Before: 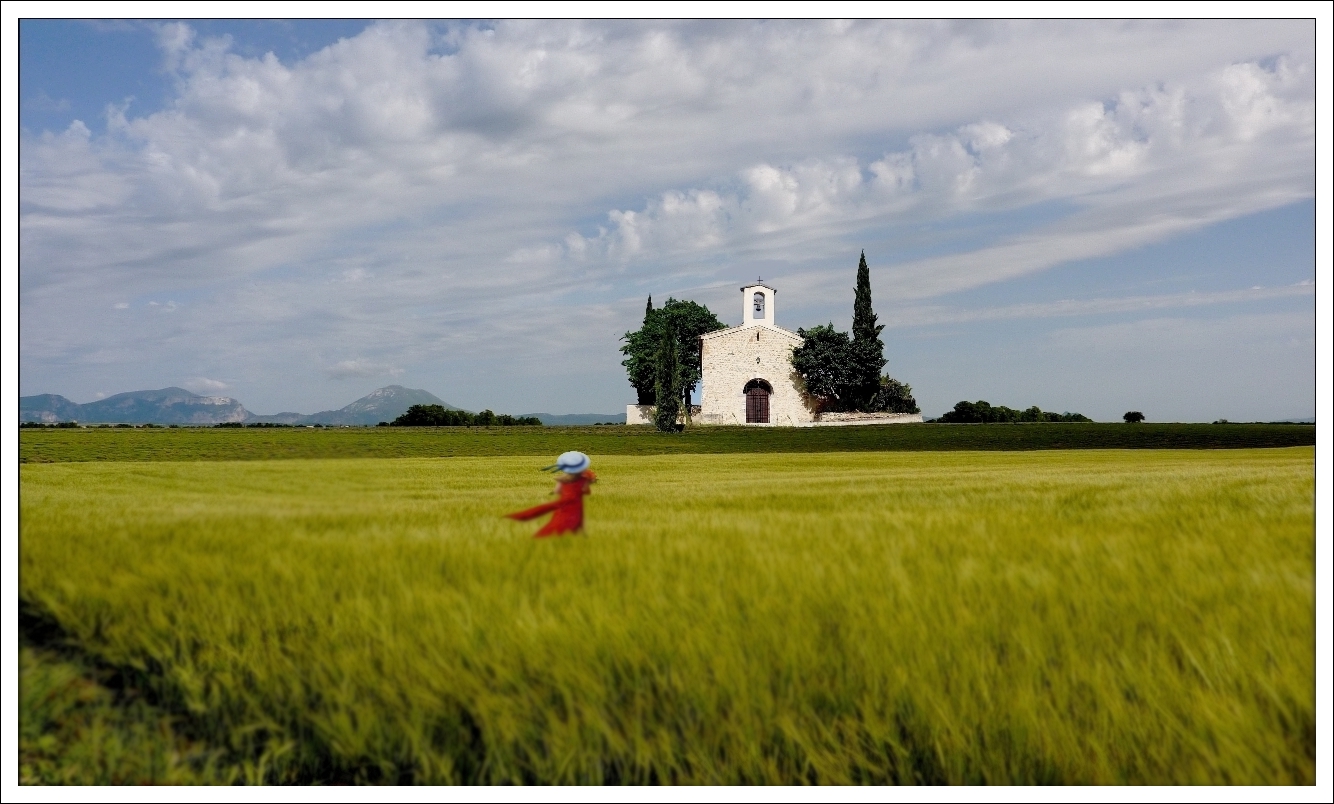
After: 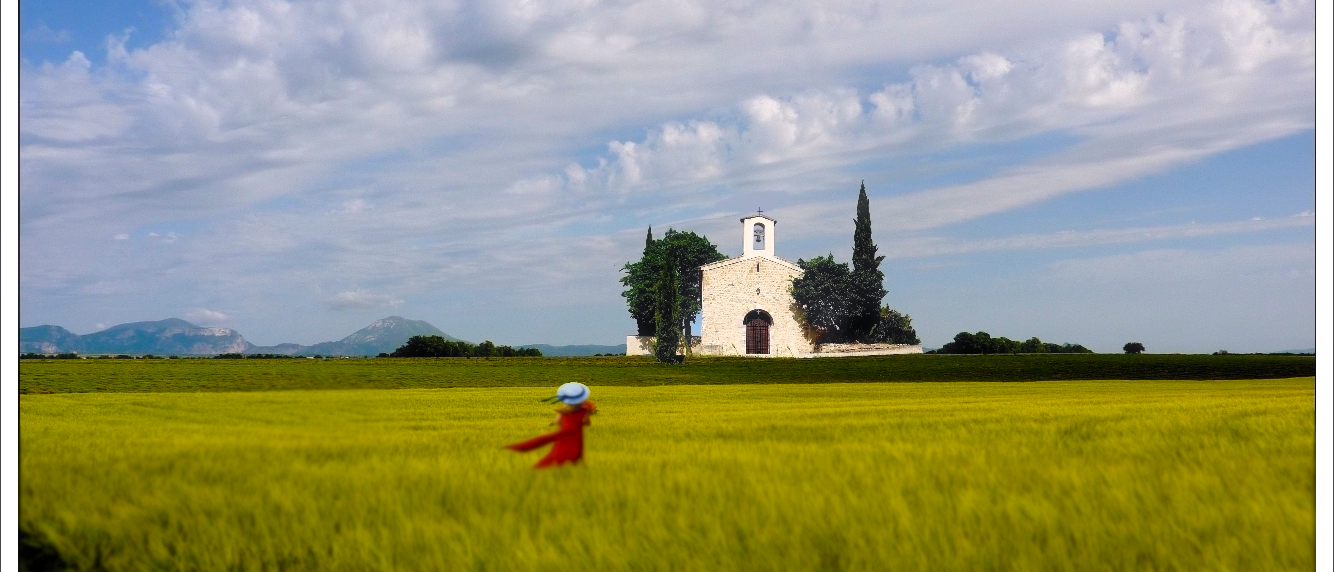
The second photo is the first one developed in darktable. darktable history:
color balance rgb: highlights gain › chroma 0.278%, highlights gain › hue 329.76°, perceptual saturation grading › global saturation 29.524%, global vibrance 35.812%, contrast 10.559%
crop and rotate: top 8.598%, bottom 20.225%
haze removal: strength -0.093, compatibility mode true, adaptive false
